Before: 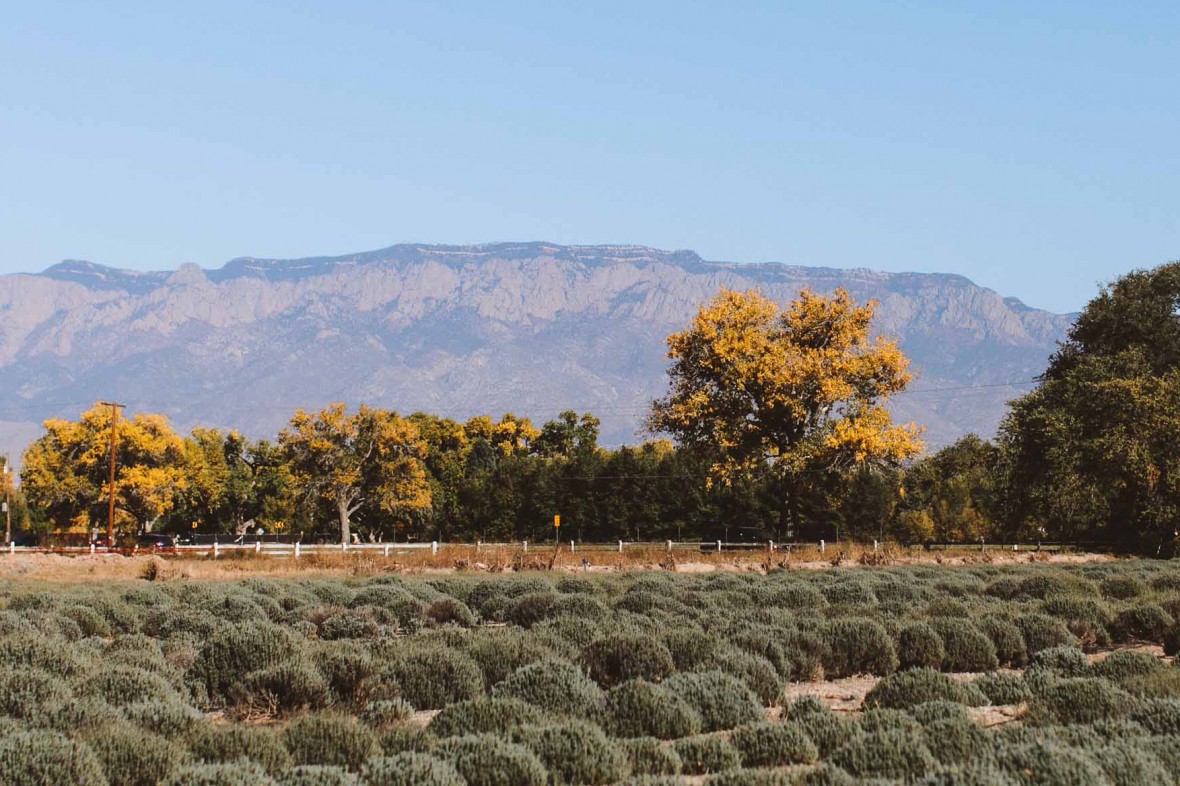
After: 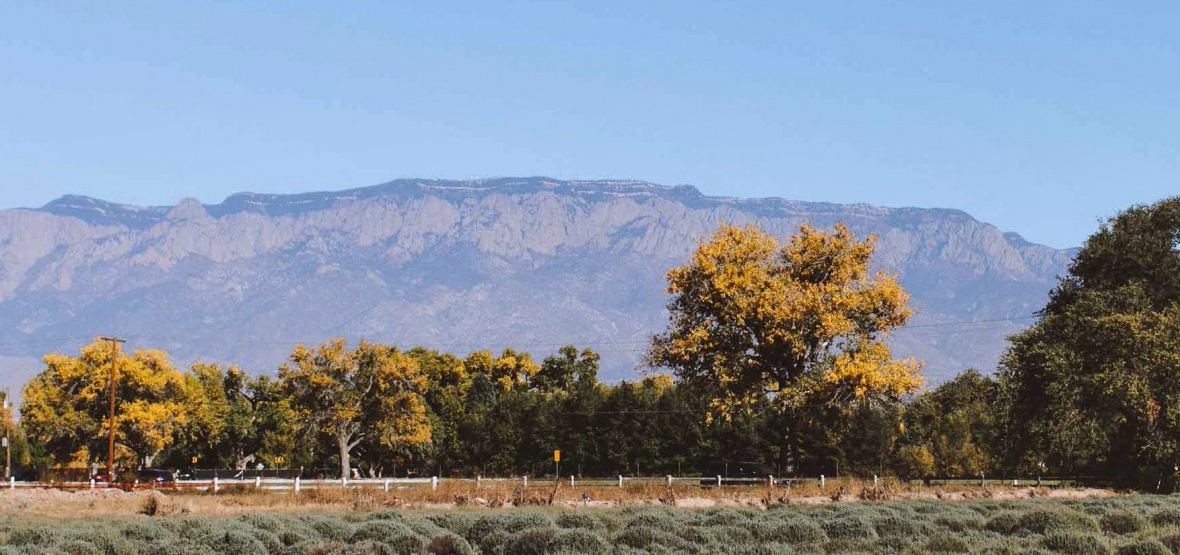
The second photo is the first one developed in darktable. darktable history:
white balance: red 0.967, blue 1.049
crop and rotate: top 8.293%, bottom 20.996%
shadows and highlights: shadows 49, highlights -41, soften with gaussian
